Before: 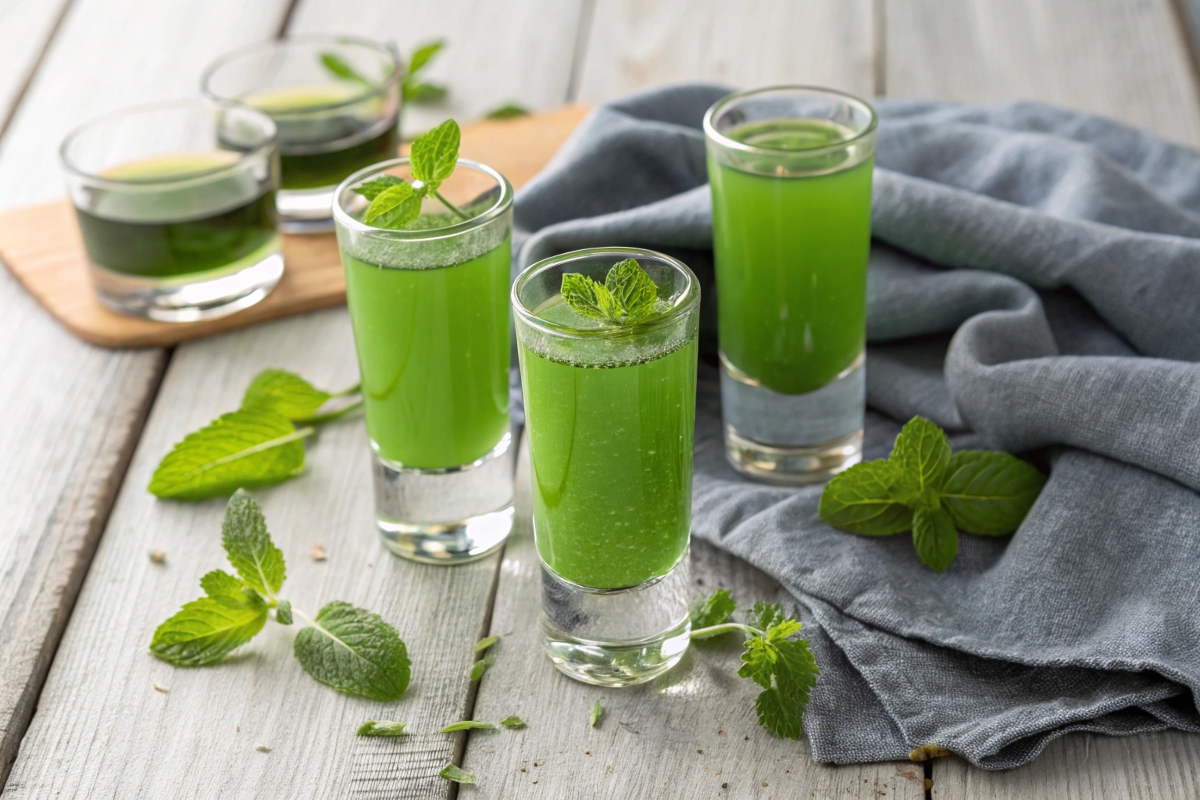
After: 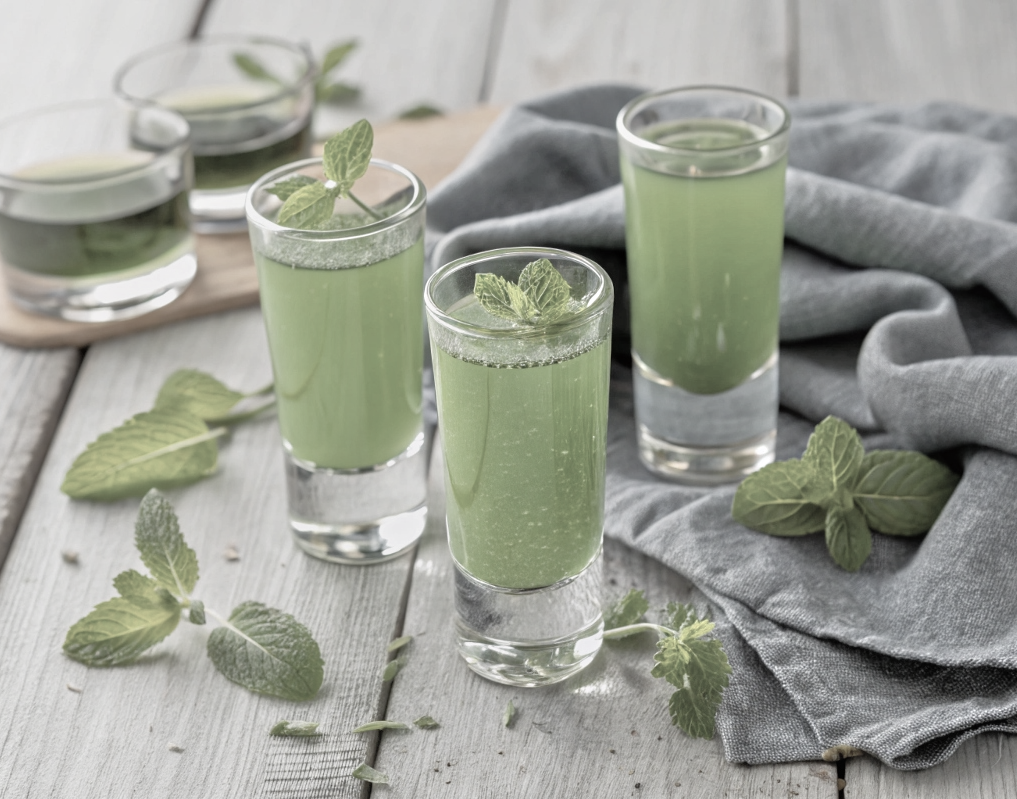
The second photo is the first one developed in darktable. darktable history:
tone equalizer: -7 EV 0.157 EV, -6 EV 0.625 EV, -5 EV 1.14 EV, -4 EV 1.33 EV, -3 EV 1.17 EV, -2 EV 0.6 EV, -1 EV 0.161 EV, mask exposure compensation -0.509 EV
exposure: exposure -0.302 EV, compensate highlight preservation false
color correction: highlights b* -0.027, saturation 0.311
crop: left 7.332%, right 7.857%
